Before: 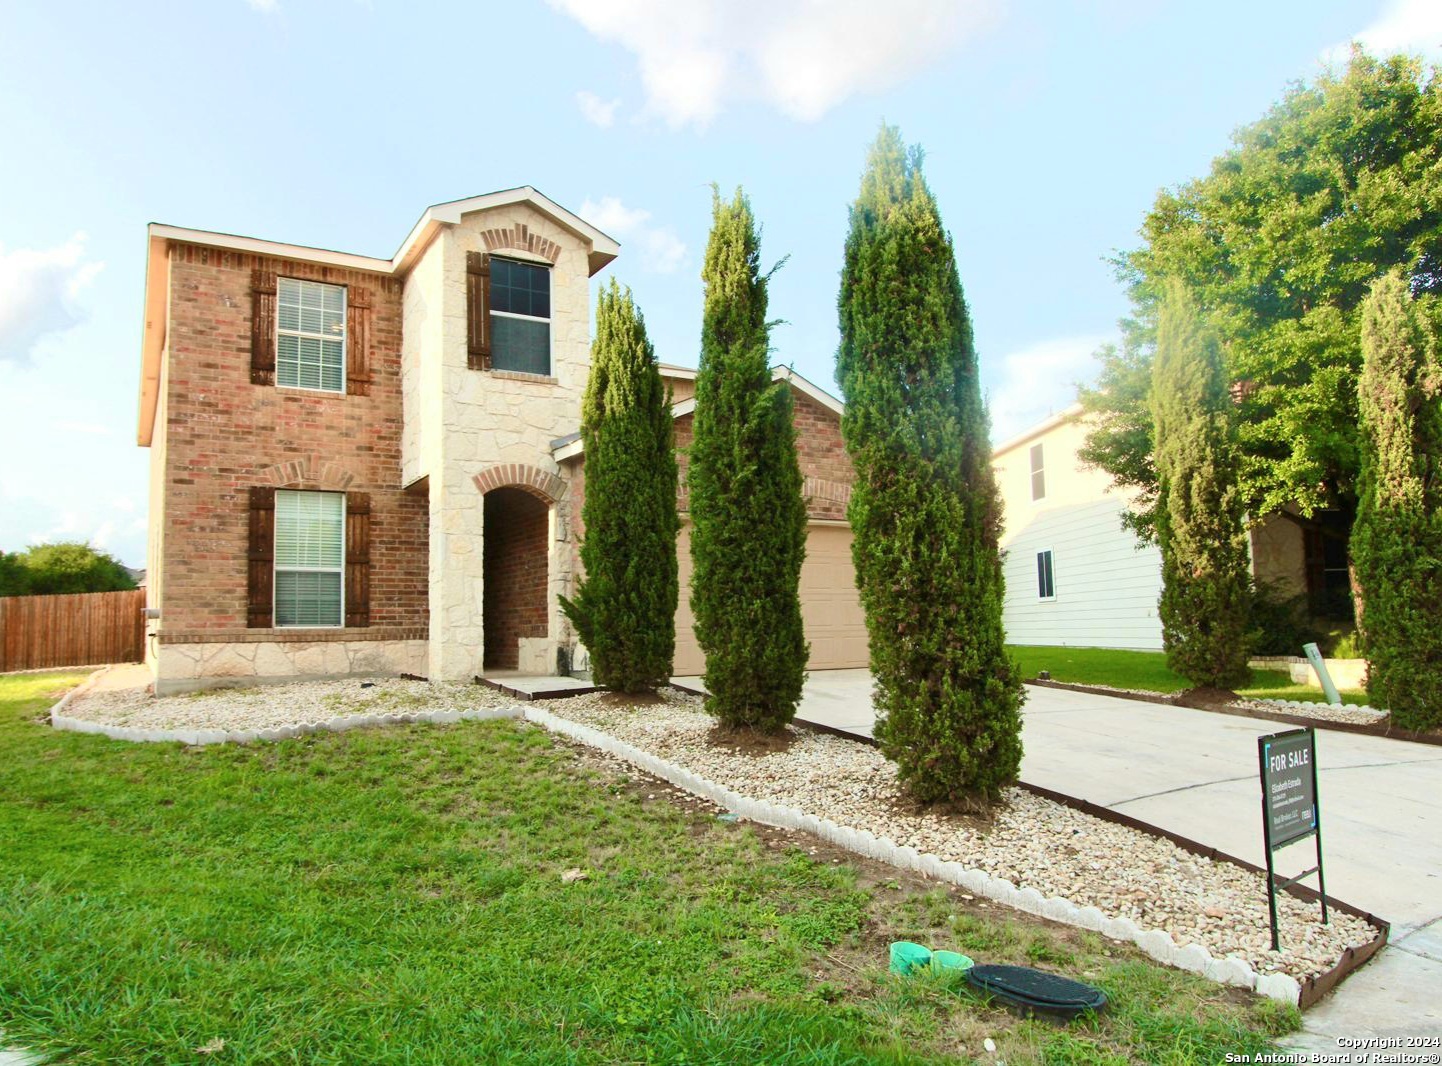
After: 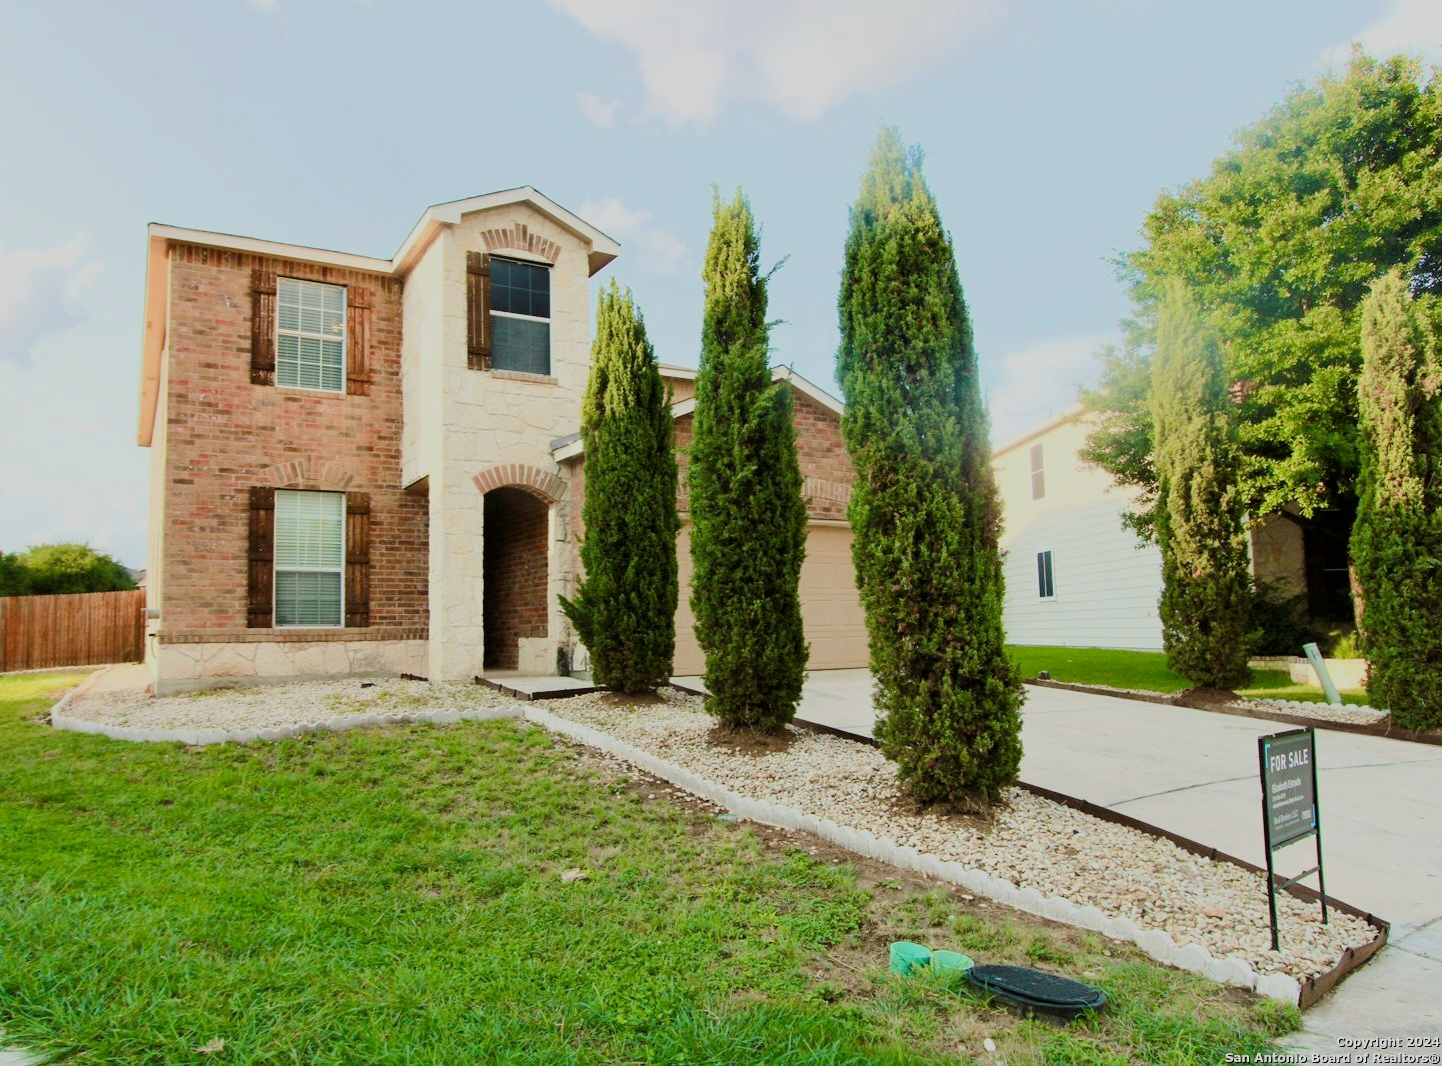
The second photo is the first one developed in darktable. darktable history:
tone equalizer: on, module defaults
filmic rgb: black relative exposure -7.65 EV, white relative exposure 4.56 EV, hardness 3.61
color balance rgb: perceptual saturation grading › global saturation 4.111%
